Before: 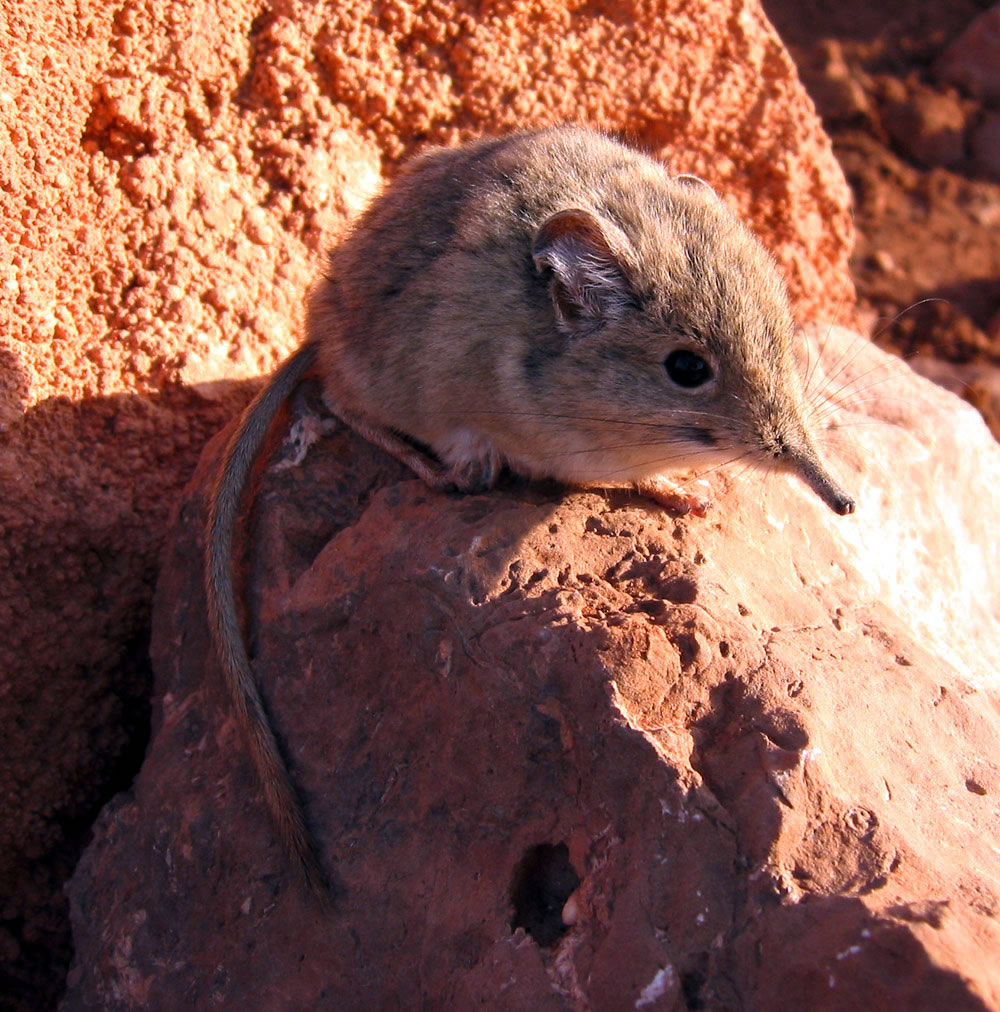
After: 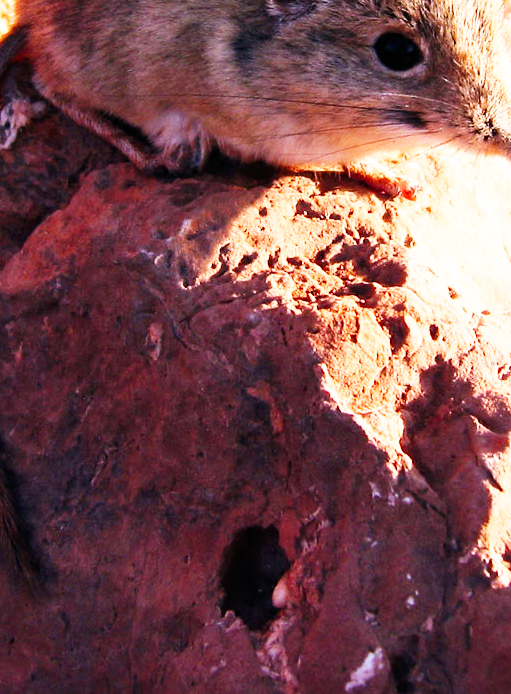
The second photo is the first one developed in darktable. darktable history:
base curve: curves: ch0 [(0, 0) (0.007, 0.004) (0.027, 0.03) (0.046, 0.07) (0.207, 0.54) (0.442, 0.872) (0.673, 0.972) (1, 1)], preserve colors none
crop and rotate: left 29.009%, top 31.39%, right 19.811%
color calibration: illuminant same as pipeline (D50), adaptation none (bypass), x 0.332, y 0.334, temperature 5010.55 K
